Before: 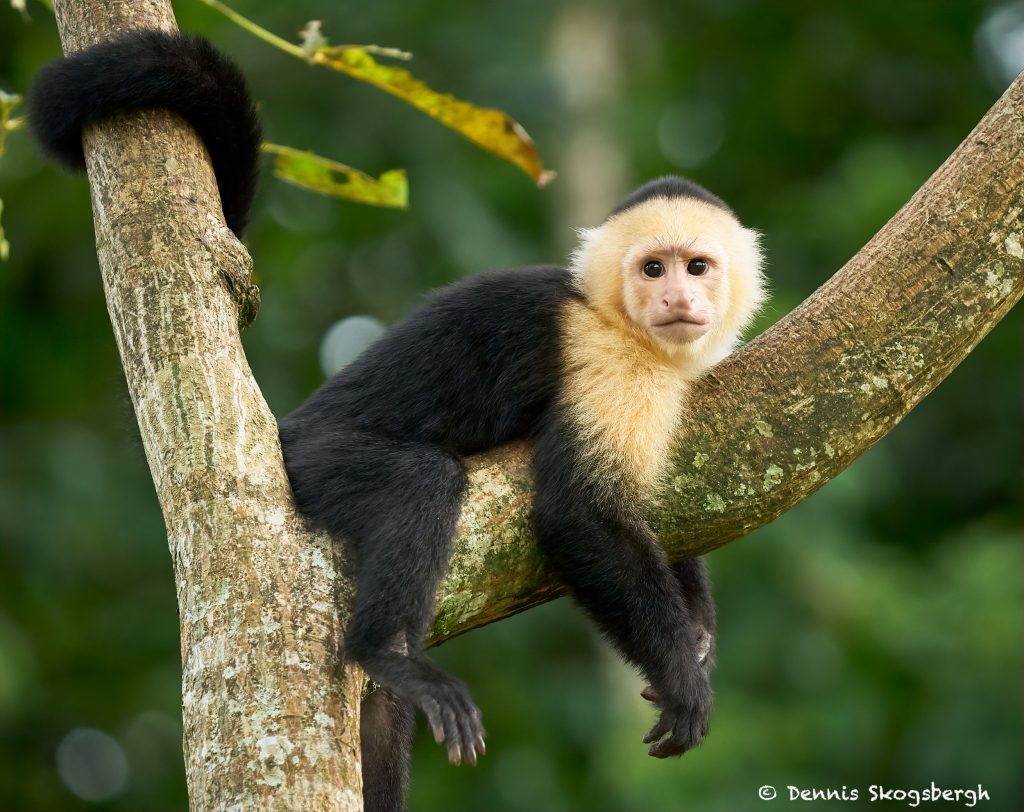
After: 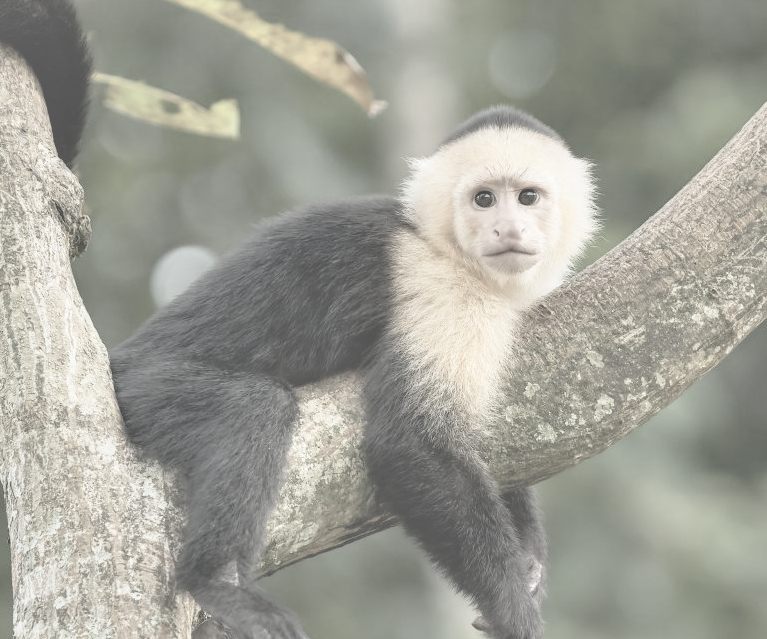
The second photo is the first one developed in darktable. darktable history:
local contrast: detail 150%
color calibration: output R [0.994, 0.059, -0.119, 0], output G [-0.036, 1.09, -0.119, 0], output B [0.078, -0.108, 0.961, 0], gray › normalize channels true, illuminant same as pipeline (D50), adaptation XYZ, x 0.345, y 0.358, temperature 5011.18 K, gamut compression 0.003
contrast brightness saturation: contrast -0.326, brightness 0.753, saturation -0.795
shadows and highlights: low approximation 0.01, soften with gaussian
tone equalizer: mask exposure compensation -0.501 EV
crop: left 16.572%, top 8.686%, right 8.484%, bottom 12.498%
